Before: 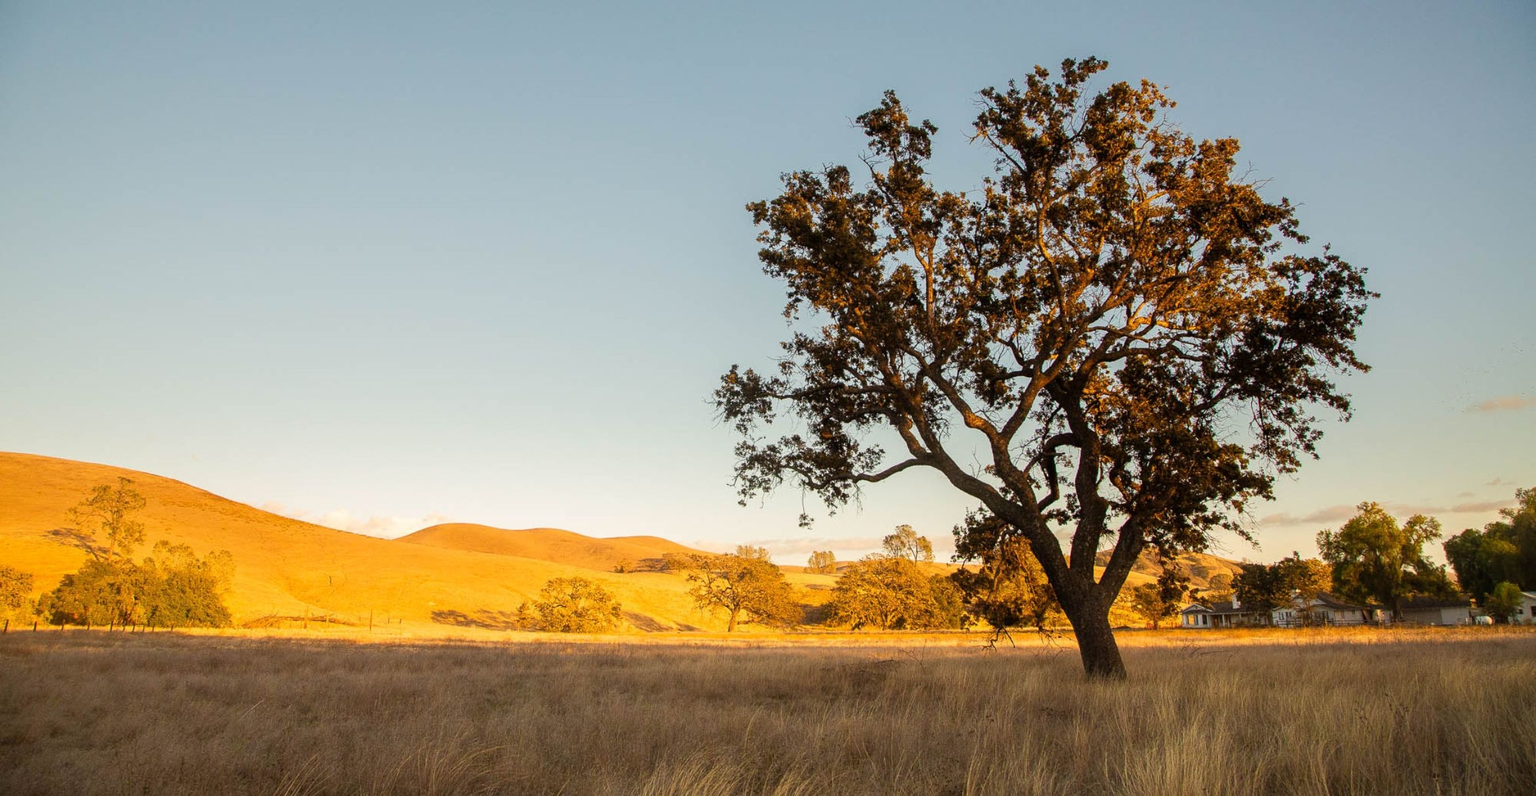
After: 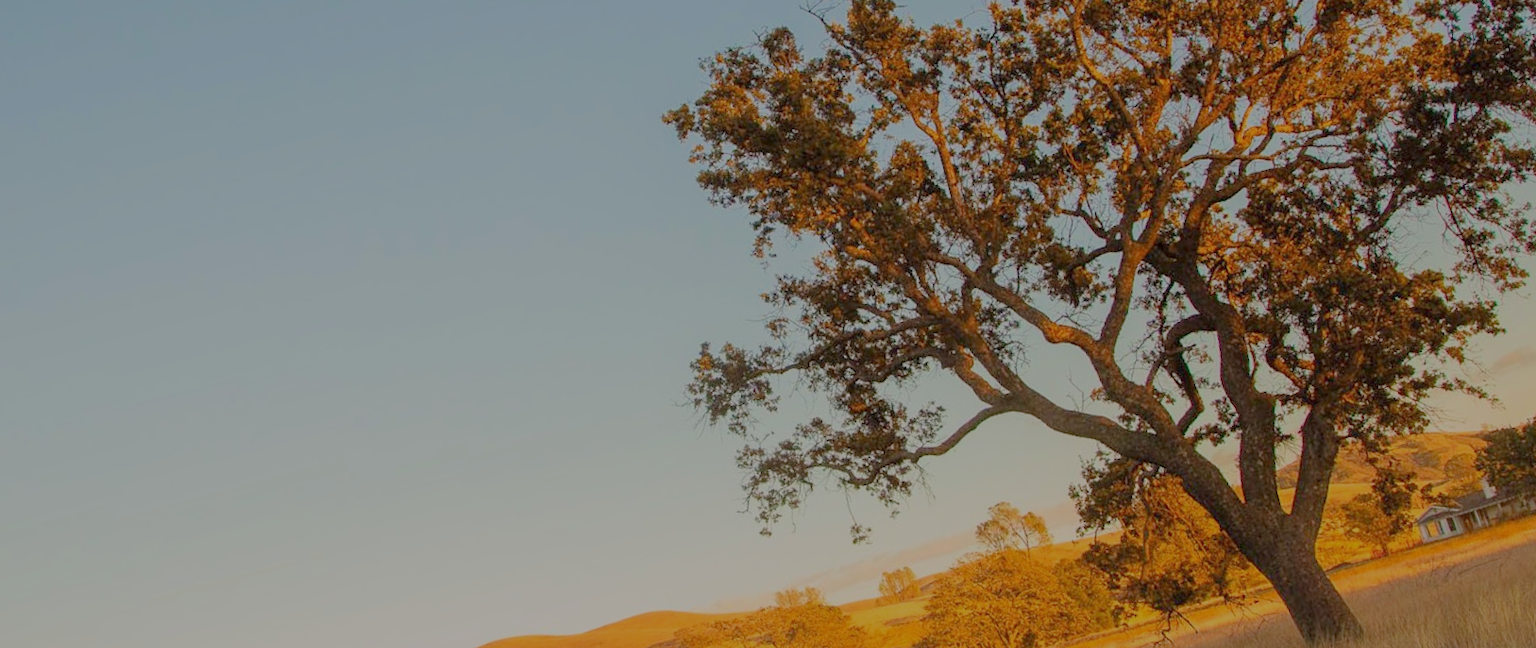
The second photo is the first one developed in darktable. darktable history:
filmic rgb: black relative exposure -16 EV, white relative exposure 8 EV, threshold 3 EV, hardness 4.17, latitude 50%, contrast 0.5, color science v5 (2021), contrast in shadows safe, contrast in highlights safe, enable highlight reconstruction true
crop and rotate: left 10.77%, top 5.1%, right 10.41%, bottom 16.76%
rotate and perspective: rotation -14.8°, crop left 0.1, crop right 0.903, crop top 0.25, crop bottom 0.748
